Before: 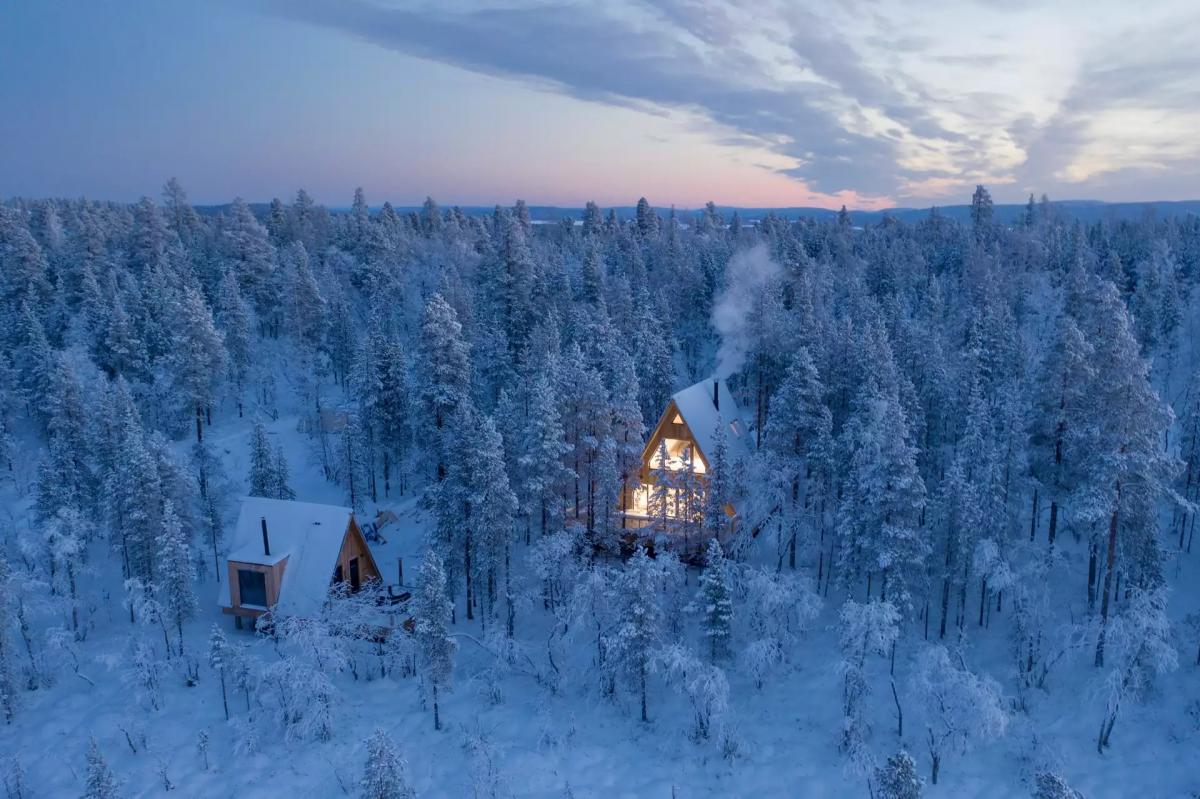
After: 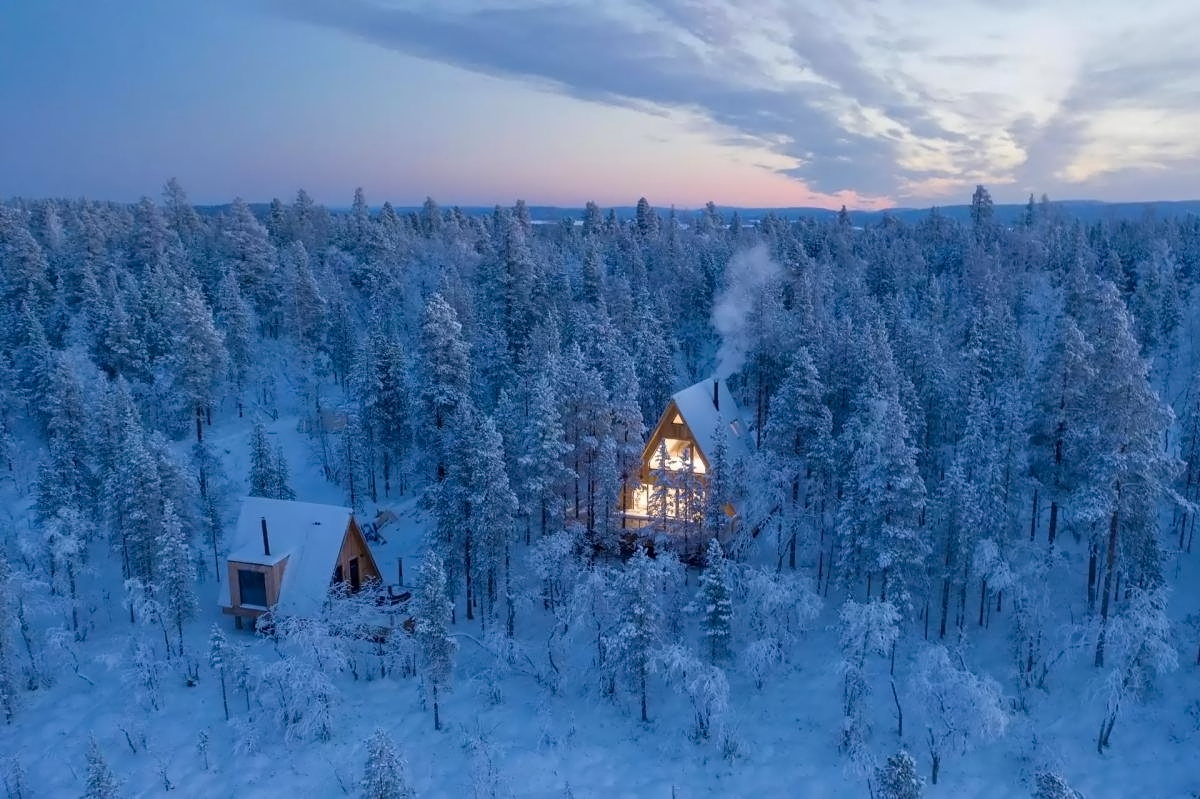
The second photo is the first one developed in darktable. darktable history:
contrast equalizer: y [[0.5 ×4, 0.524, 0.59], [0.5 ×6], [0.5 ×6], [0, 0, 0, 0.01, 0.045, 0.012], [0, 0, 0, 0.044, 0.195, 0.131]]
color correction: saturation 1.11
